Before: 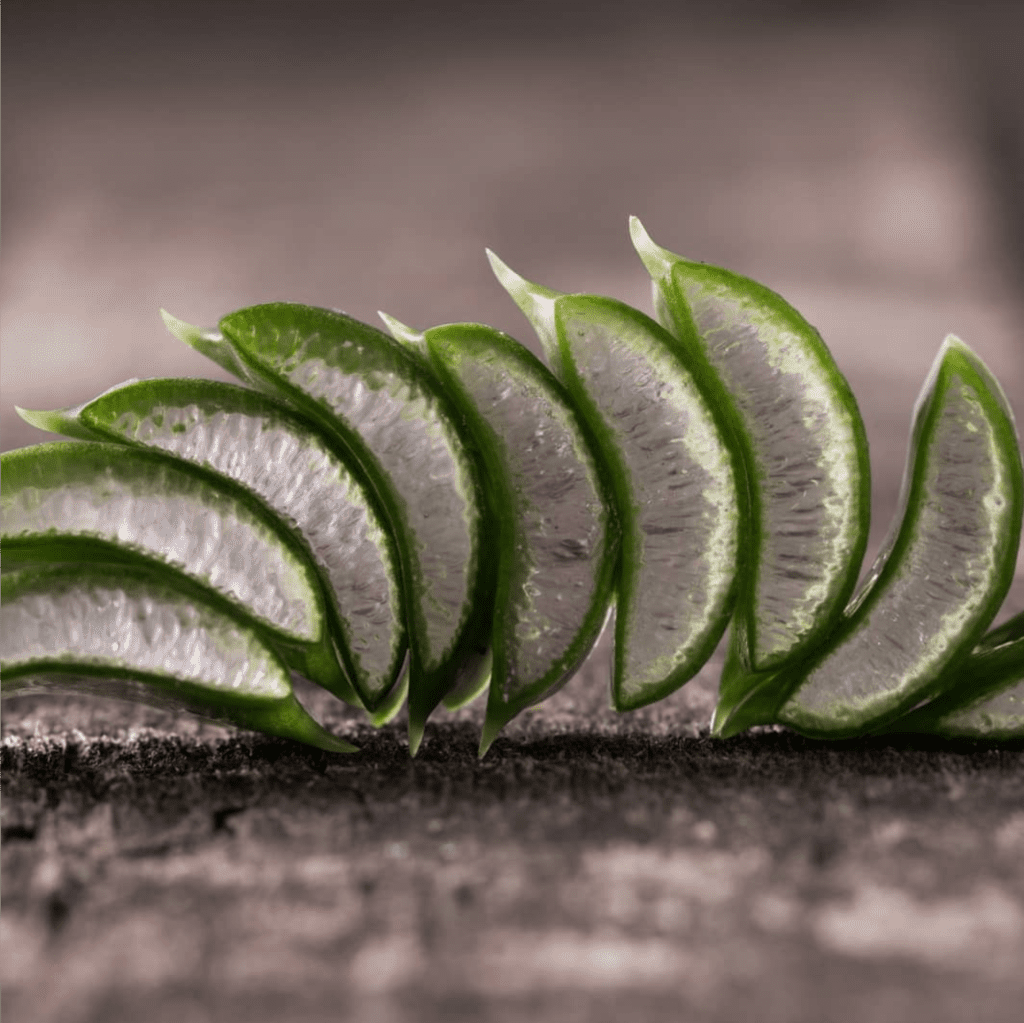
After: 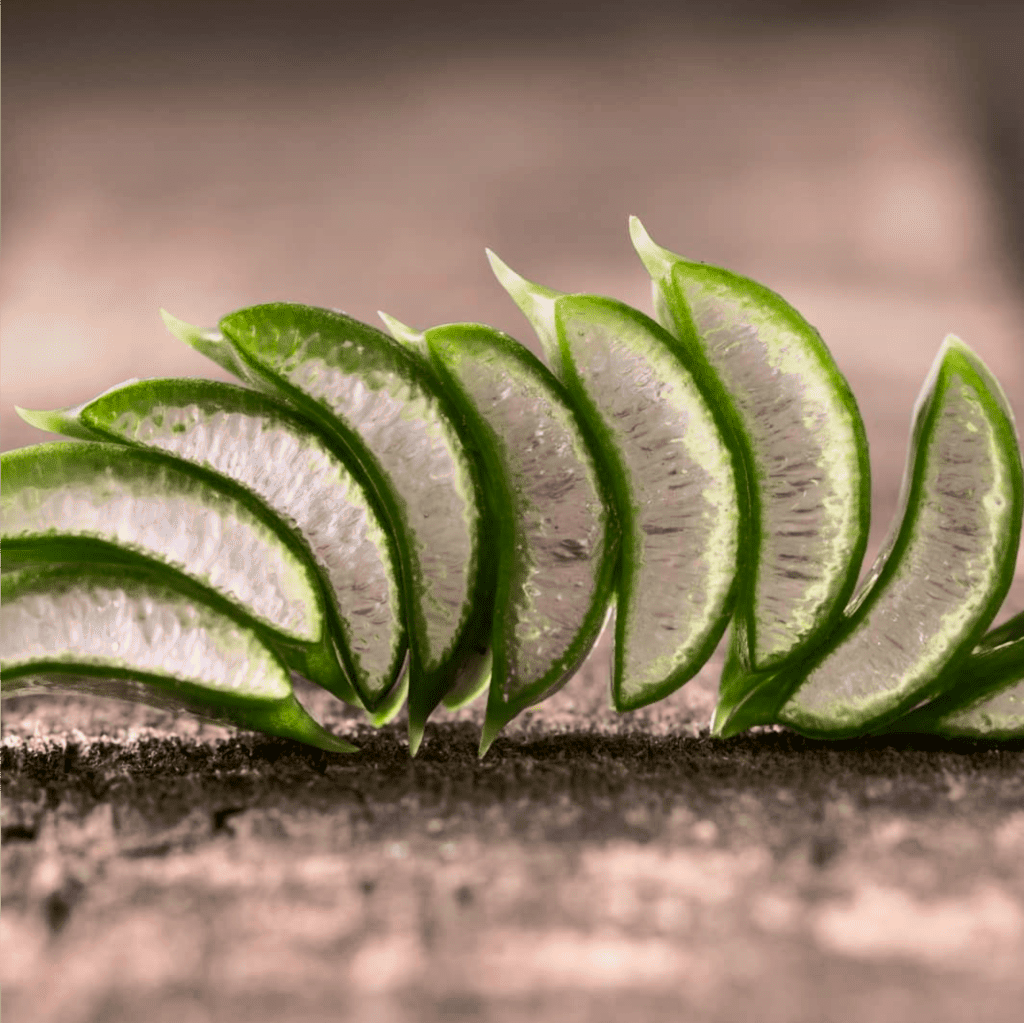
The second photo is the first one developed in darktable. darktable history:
graduated density: on, module defaults
rgb curve: curves: ch0 [(0, 0) (0.093, 0.159) (0.241, 0.265) (0.414, 0.42) (1, 1)], compensate middle gray true, preserve colors basic power
exposure: exposure 0.191 EV, compensate highlight preservation false
tone curve: curves: ch0 [(0, 0) (0.058, 0.027) (0.214, 0.183) (0.295, 0.288) (0.48, 0.541) (0.658, 0.703) (0.741, 0.775) (0.844, 0.866) (0.986, 0.957)]; ch1 [(0, 0) (0.172, 0.123) (0.312, 0.296) (0.437, 0.429) (0.471, 0.469) (0.502, 0.5) (0.513, 0.515) (0.572, 0.603) (0.617, 0.653) (0.68, 0.724) (0.889, 0.924) (1, 1)]; ch2 [(0, 0) (0.411, 0.424) (0.489, 0.49) (0.502, 0.5) (0.512, 0.524) (0.549, 0.578) (0.604, 0.628) (0.709, 0.748) (1, 1)], color space Lab, independent channels, preserve colors none
contrast brightness saturation: contrast 0.2, brightness 0.15, saturation 0.14
